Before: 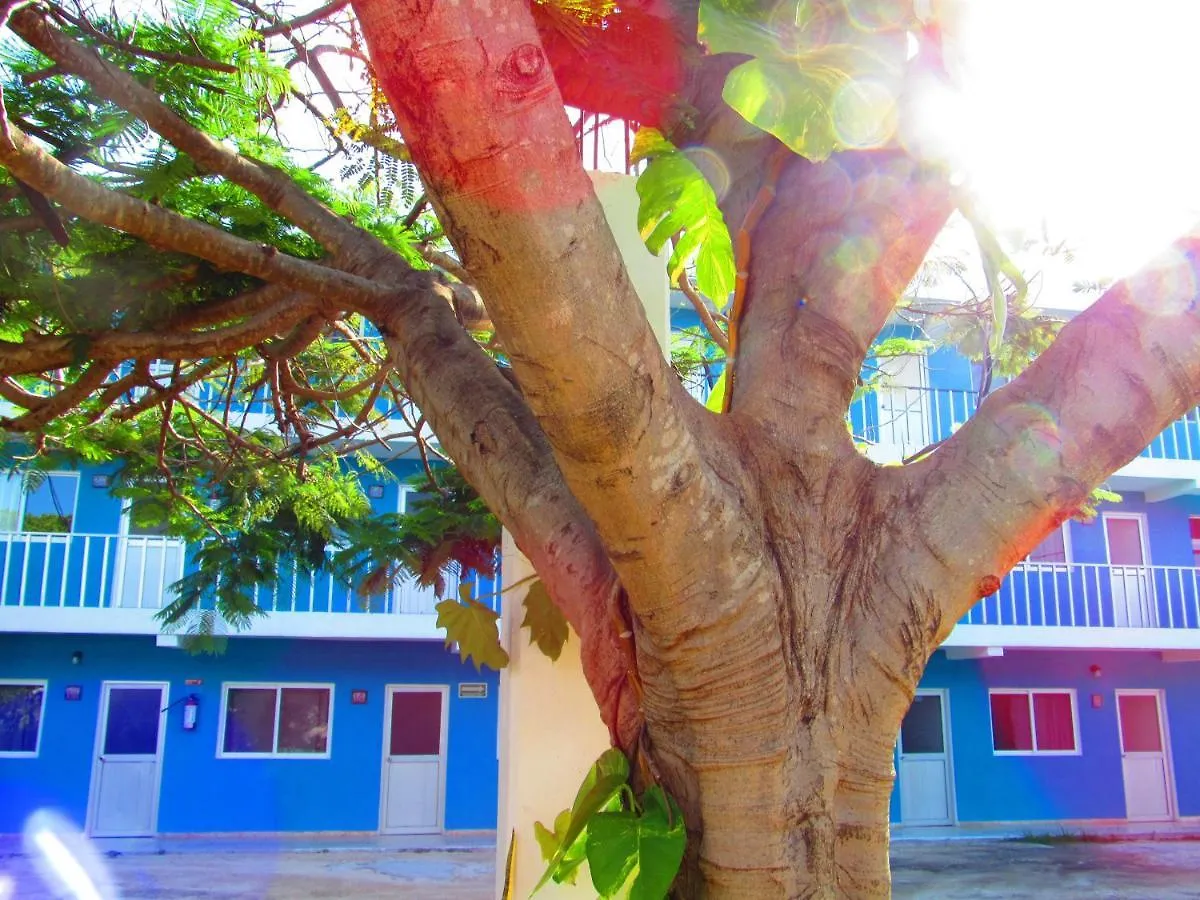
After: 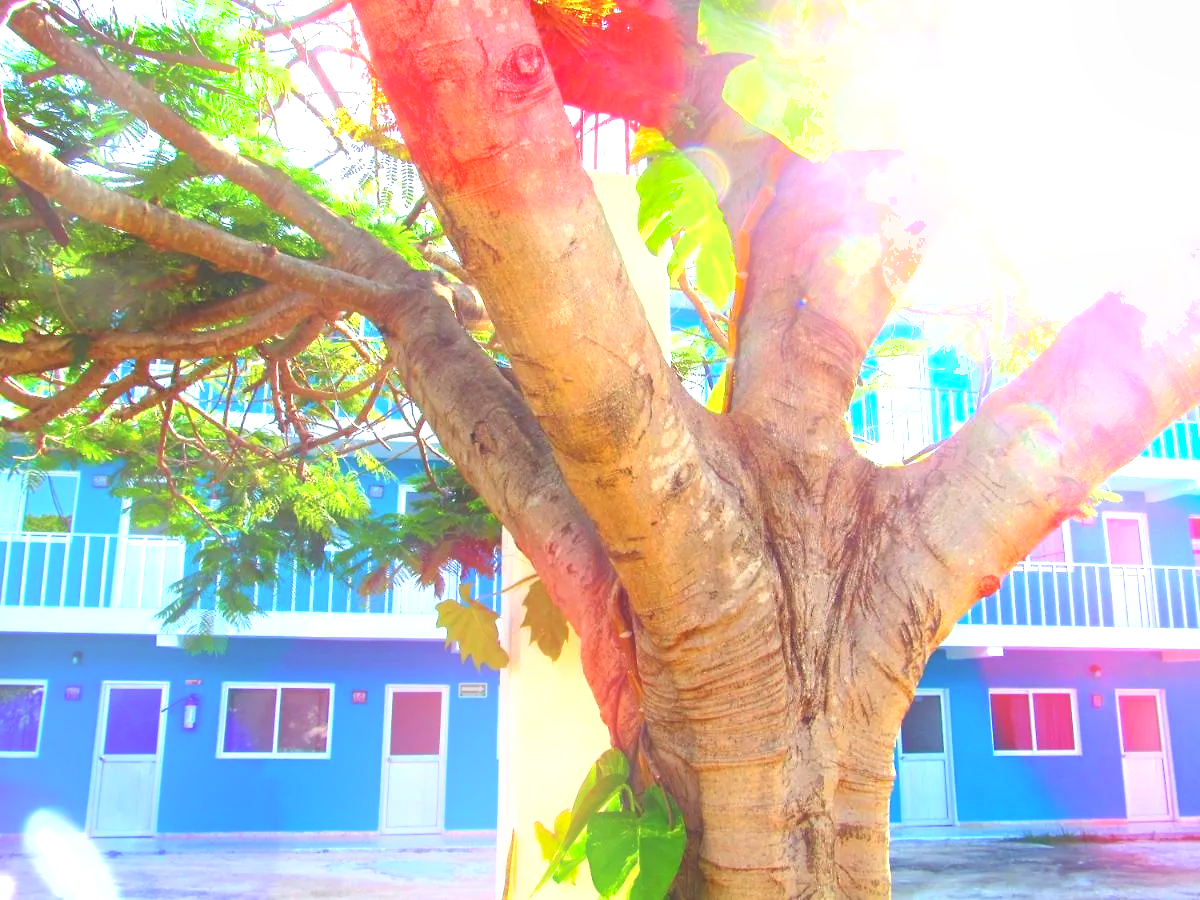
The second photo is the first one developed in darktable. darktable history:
bloom: on, module defaults
exposure: black level correction 0, exposure 1.1 EV, compensate highlight preservation false
shadows and highlights: shadows color adjustment 97.66%, soften with gaussian
